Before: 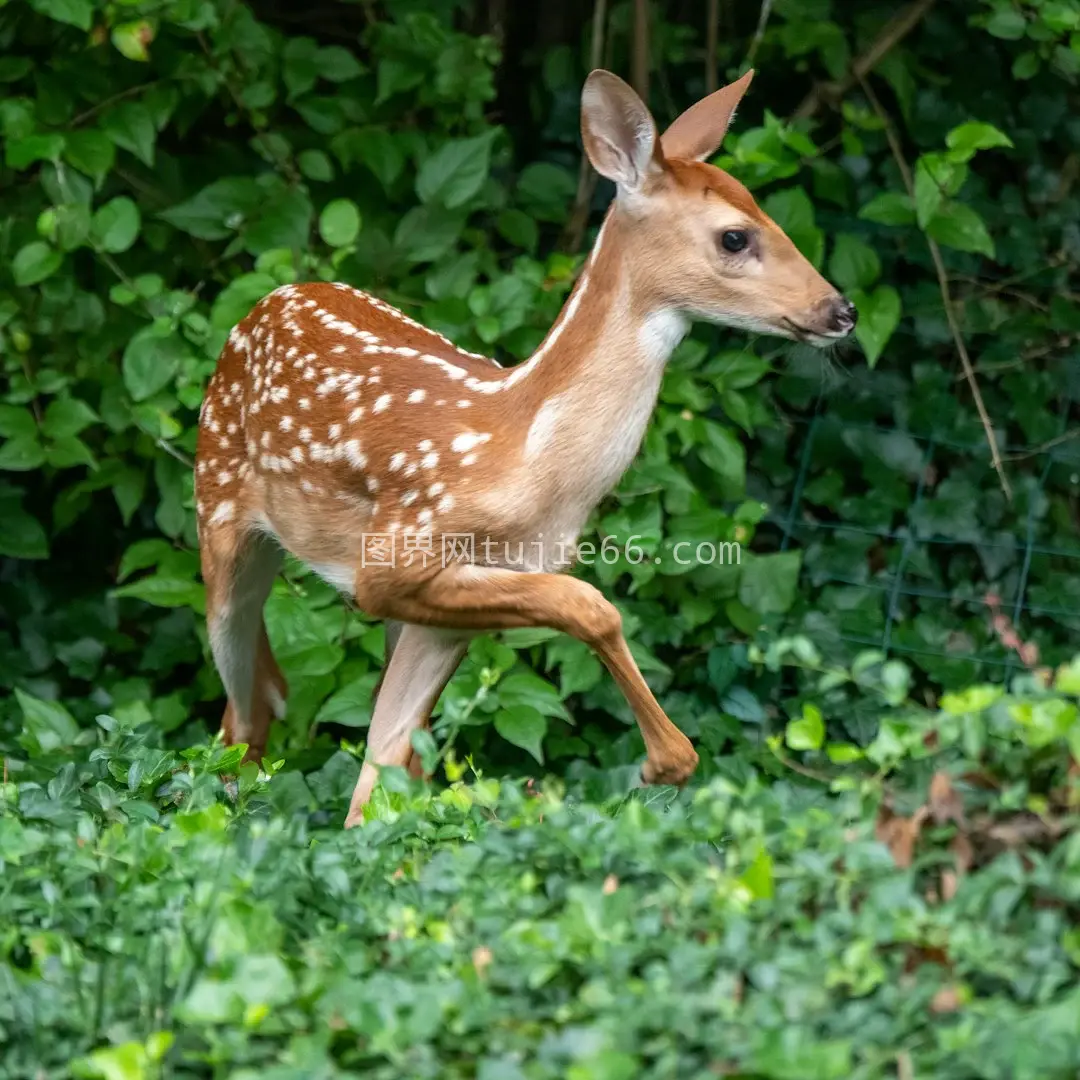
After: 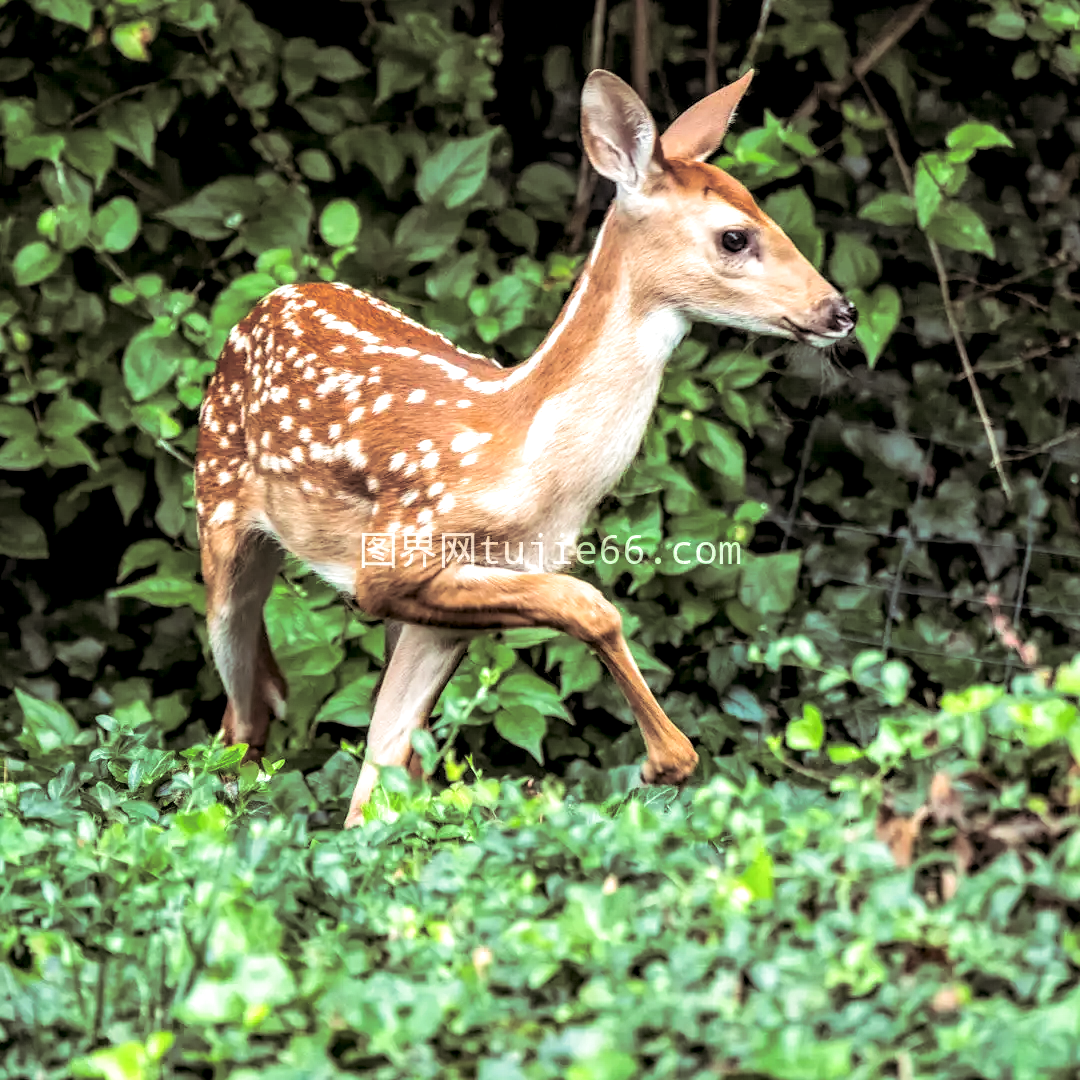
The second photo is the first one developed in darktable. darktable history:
local contrast: highlights 60%, shadows 60%, detail 160%
split-toning: shadows › saturation 0.24, highlights › hue 54°, highlights › saturation 0.24
tone curve: curves: ch0 [(0, 0) (0.004, 0.001) (0.133, 0.151) (0.325, 0.399) (0.475, 0.579) (0.832, 0.902) (1, 1)], color space Lab, linked channels, preserve colors none
